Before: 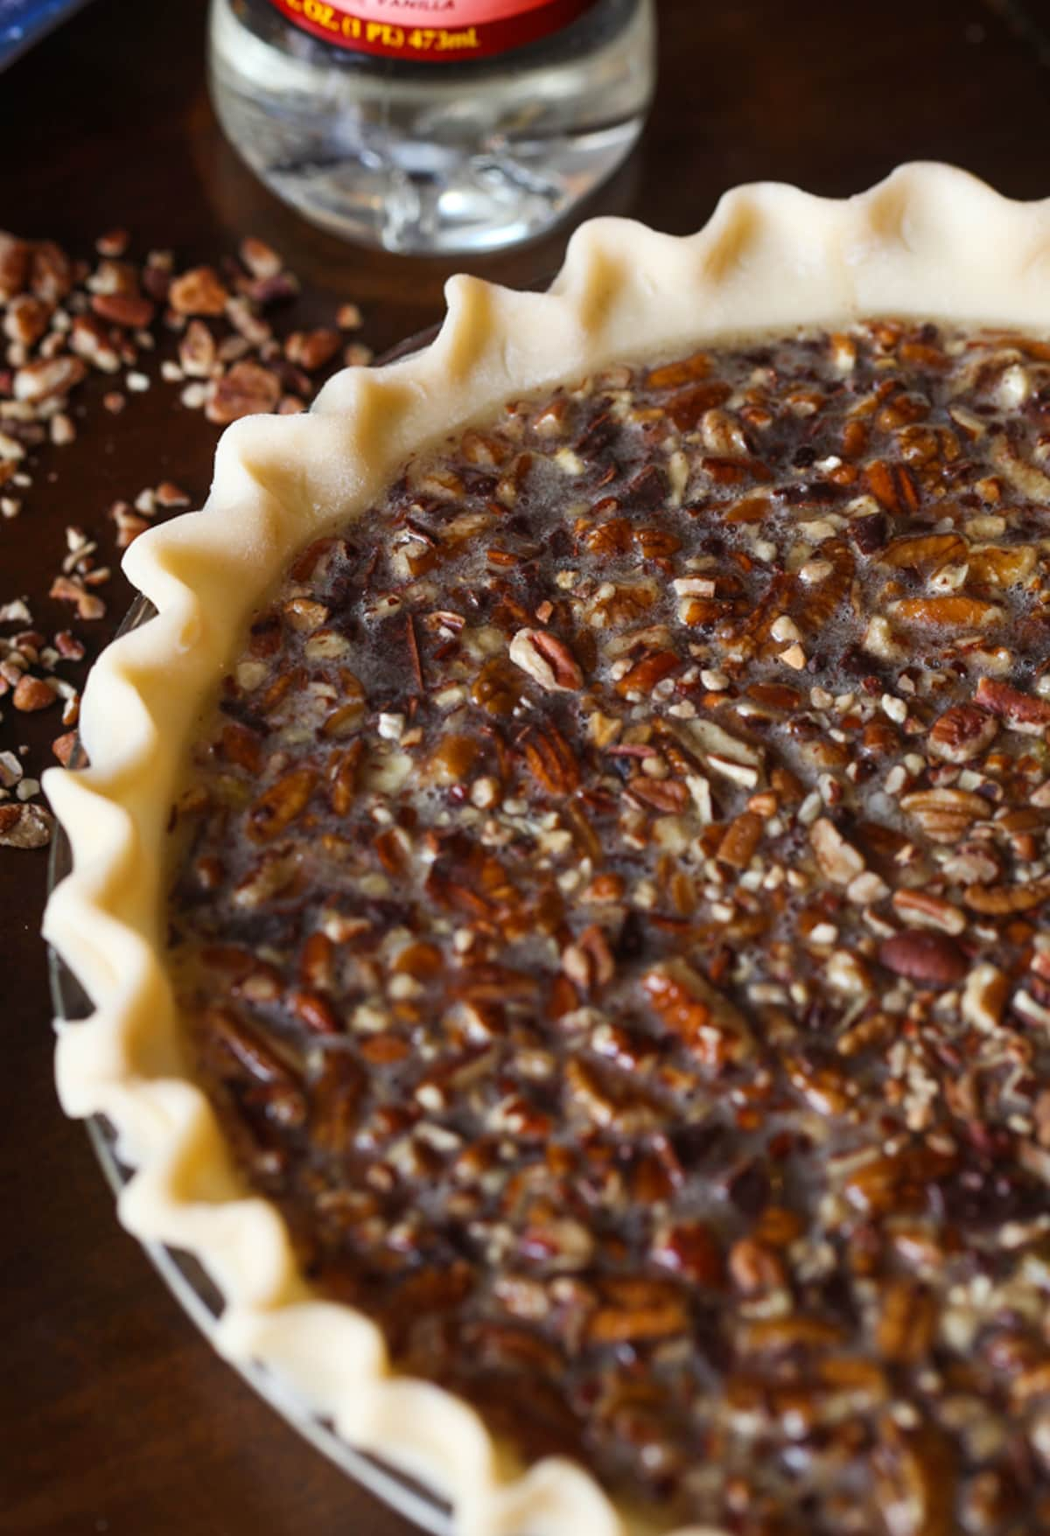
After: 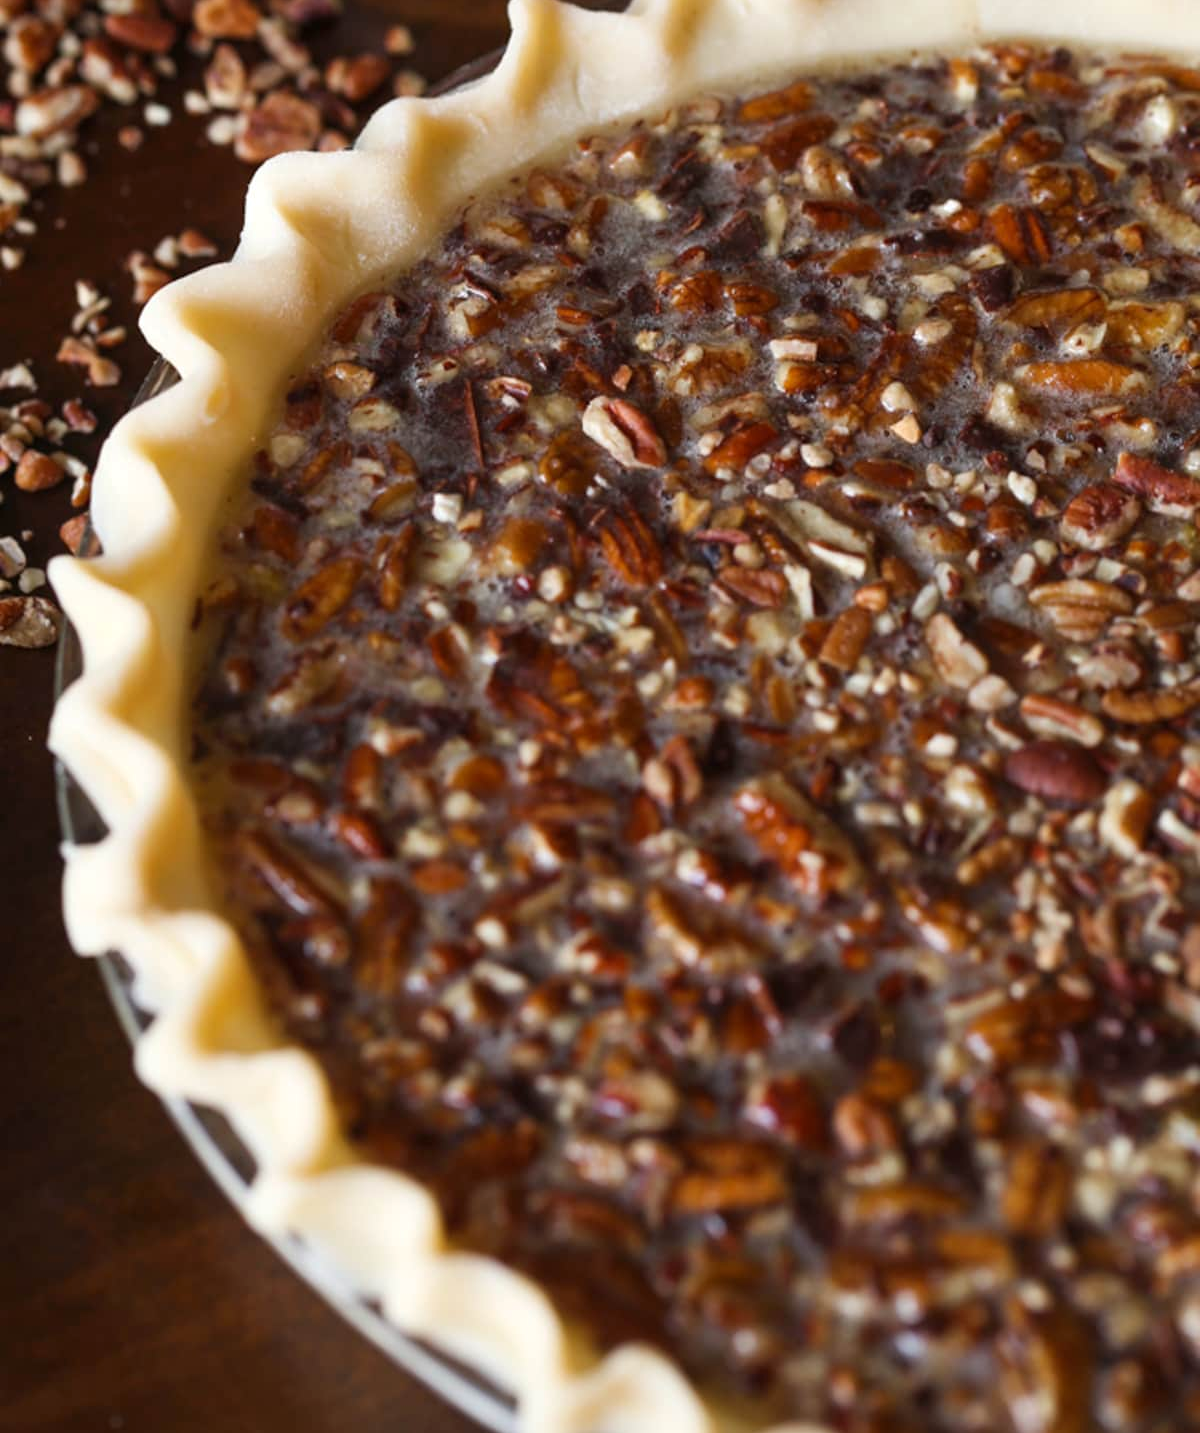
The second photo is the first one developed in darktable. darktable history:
exposure: exposure 0.085 EV, compensate exposure bias true, compensate highlight preservation false
crop and rotate: top 18.38%
